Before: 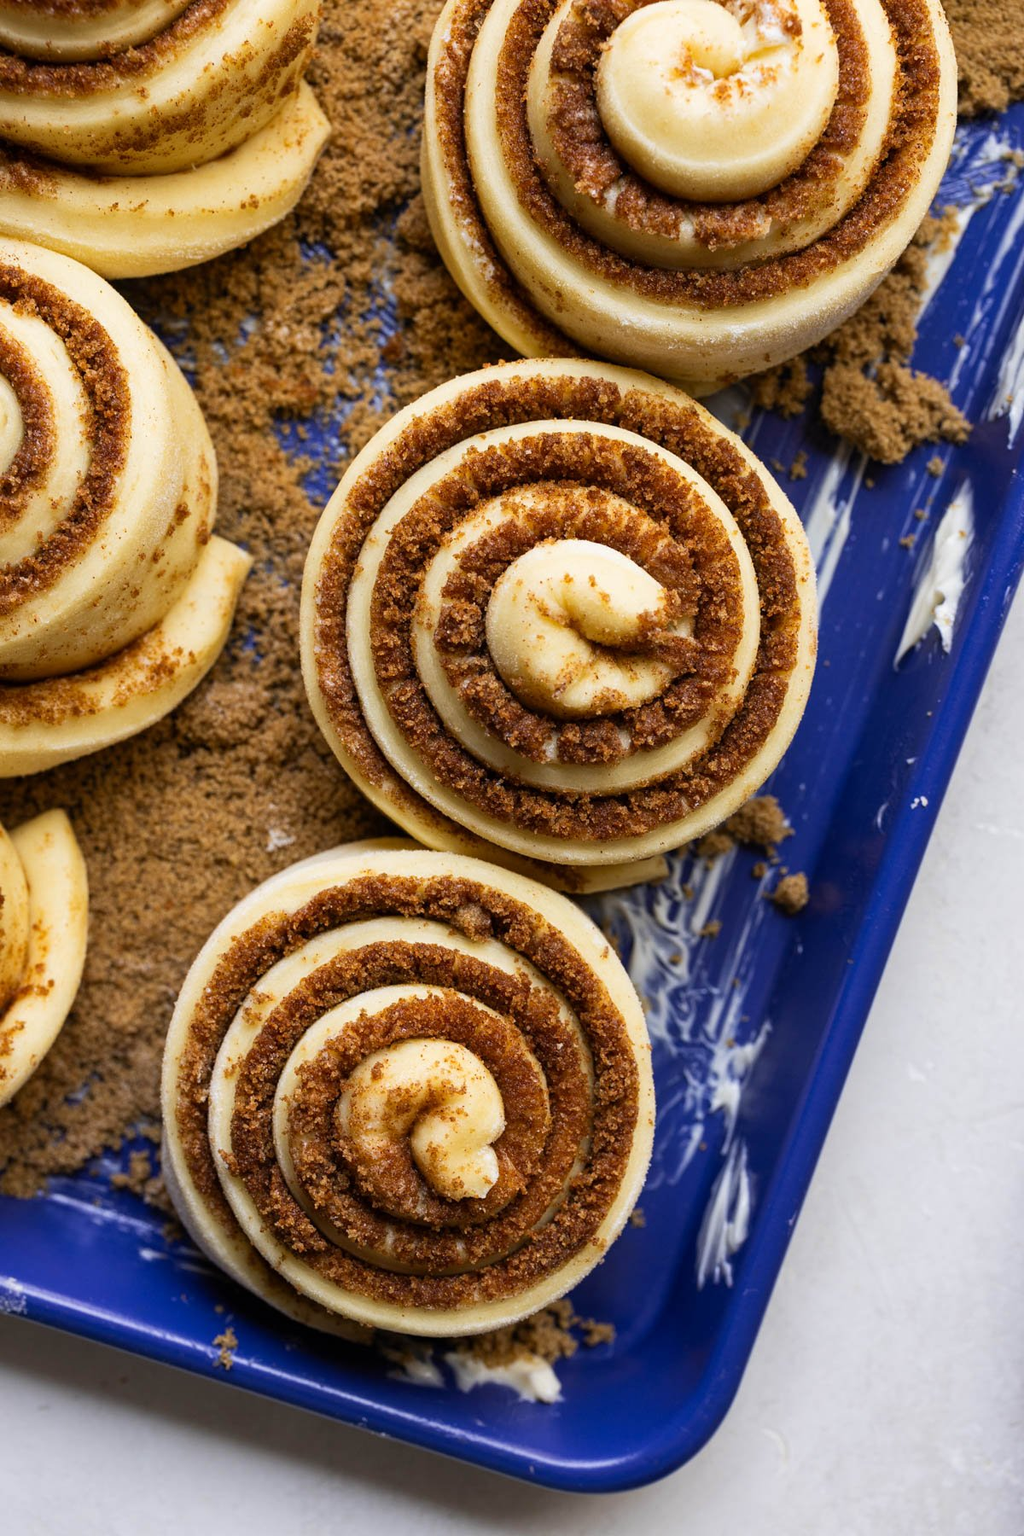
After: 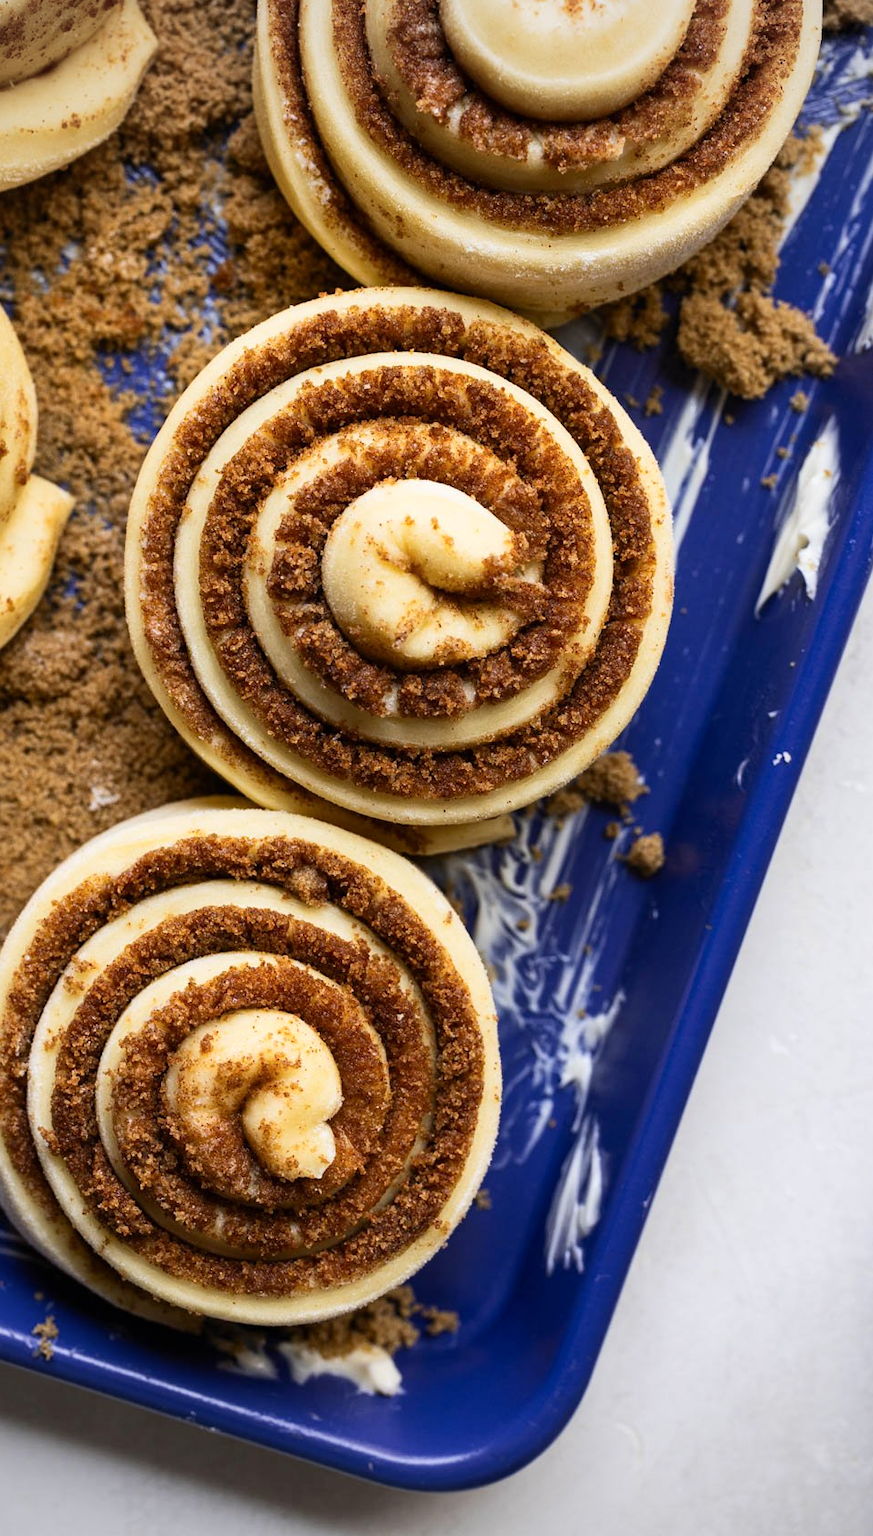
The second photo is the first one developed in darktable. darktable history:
contrast brightness saturation: contrast 0.147, brightness 0.047
crop and rotate: left 17.893%, top 5.751%, right 1.747%
vignetting: fall-off radius 61.11%, unbound false
